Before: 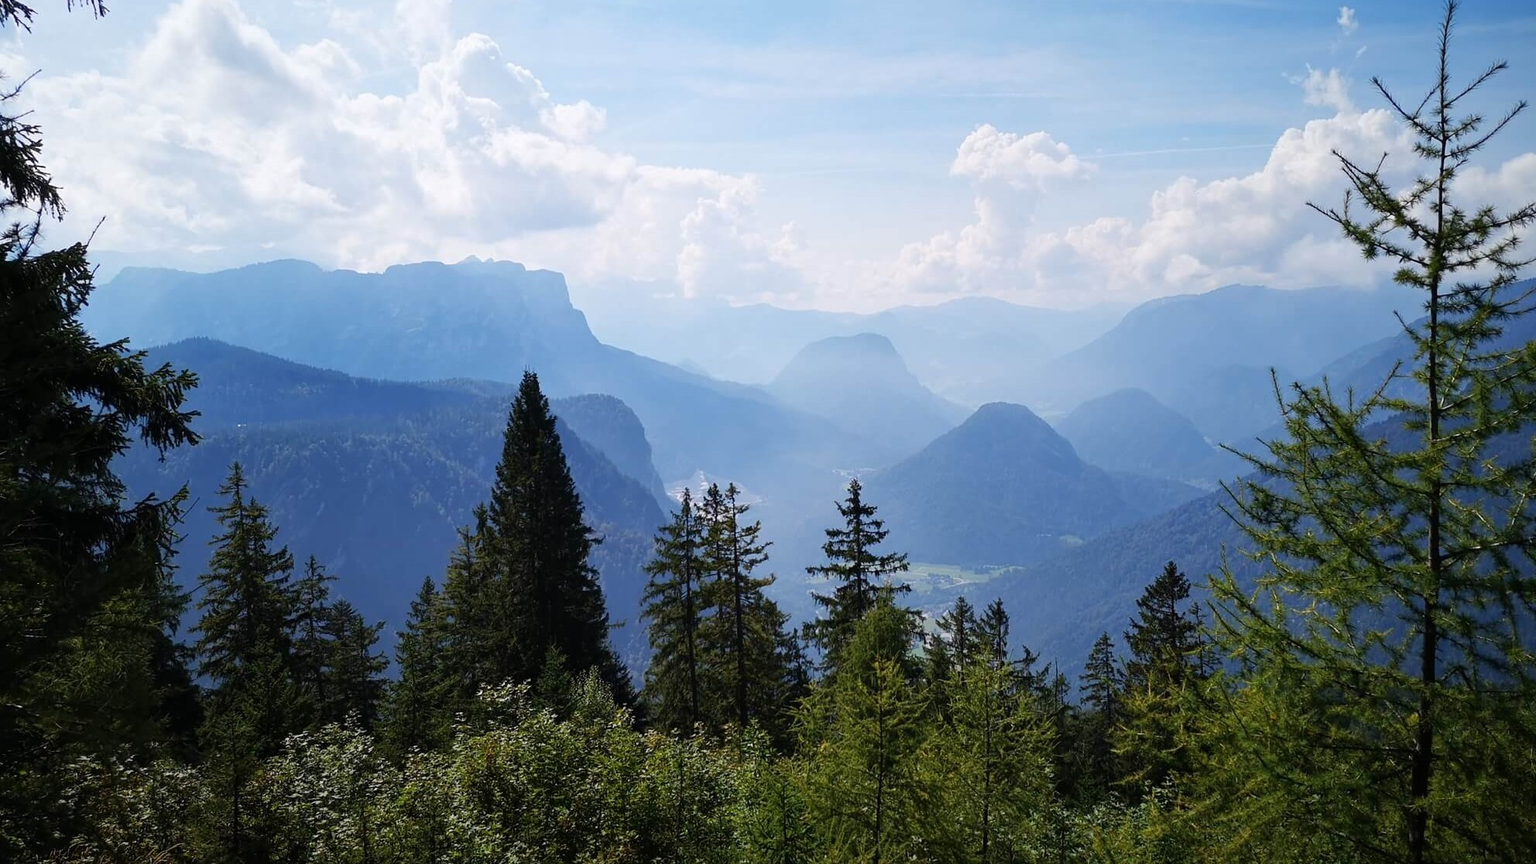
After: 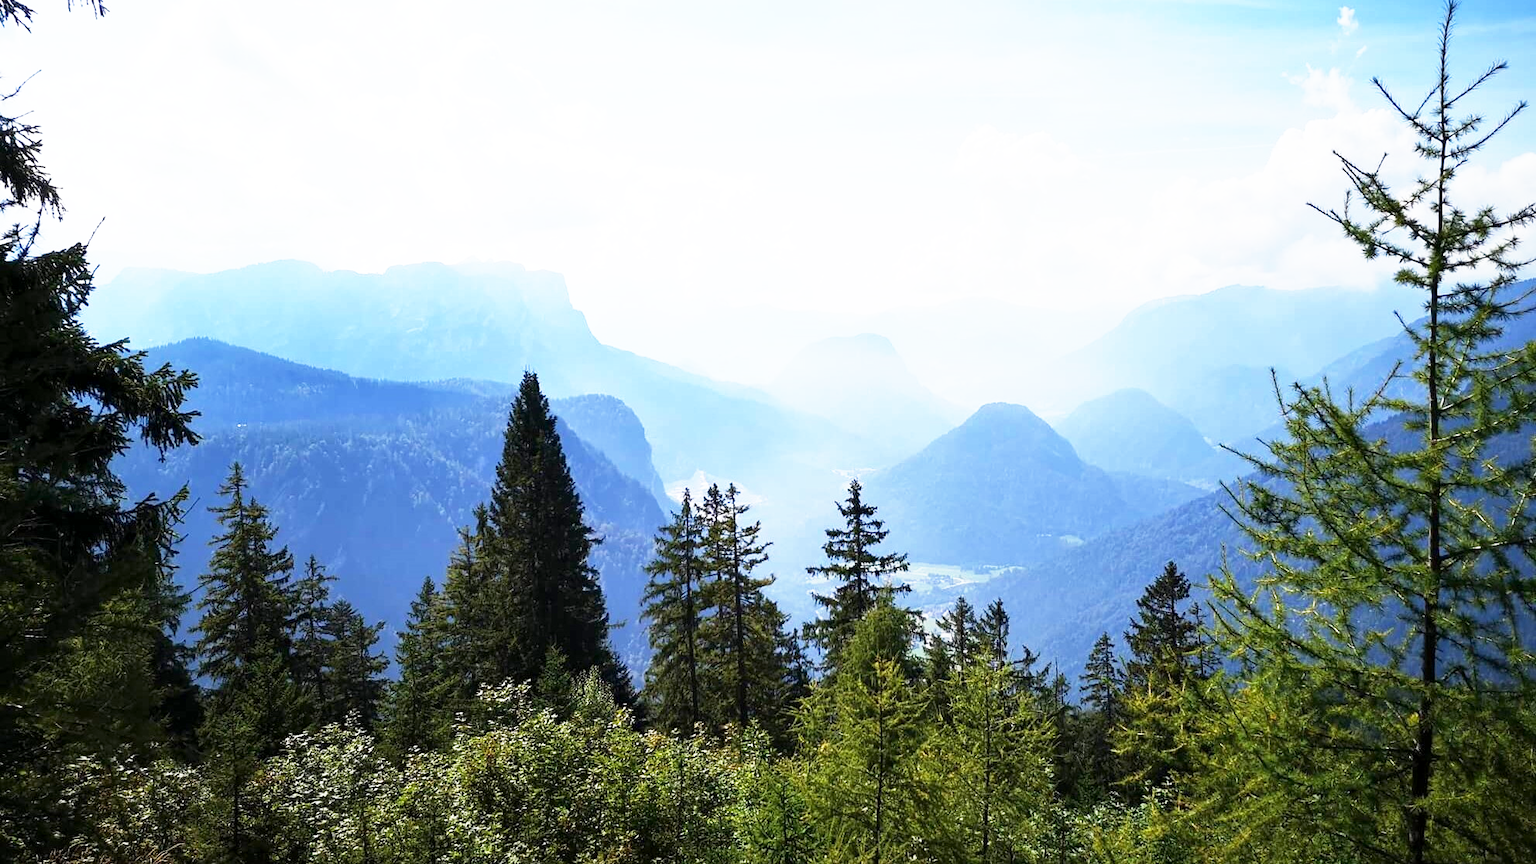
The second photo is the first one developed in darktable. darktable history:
base curve: curves: ch0 [(0, 0) (0.495, 0.917) (1, 1)], preserve colors none
exposure: black level correction 0.001, exposure 0.191 EV, compensate highlight preservation false
